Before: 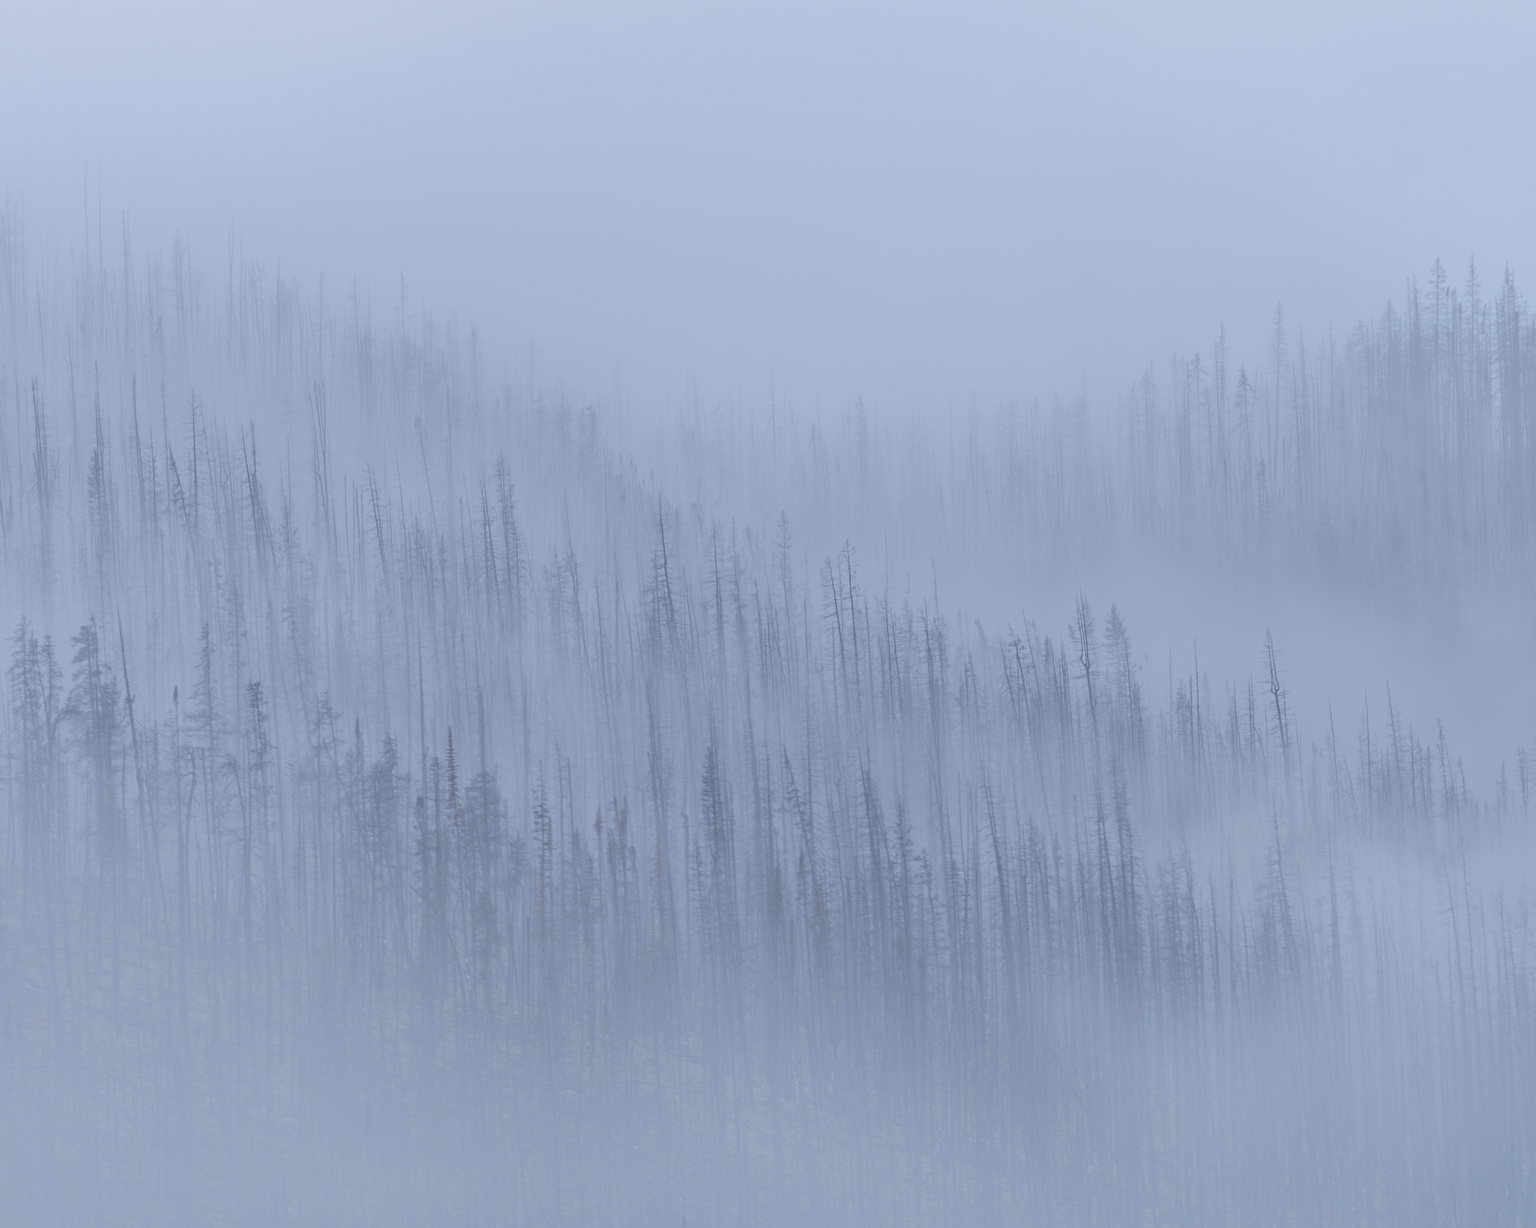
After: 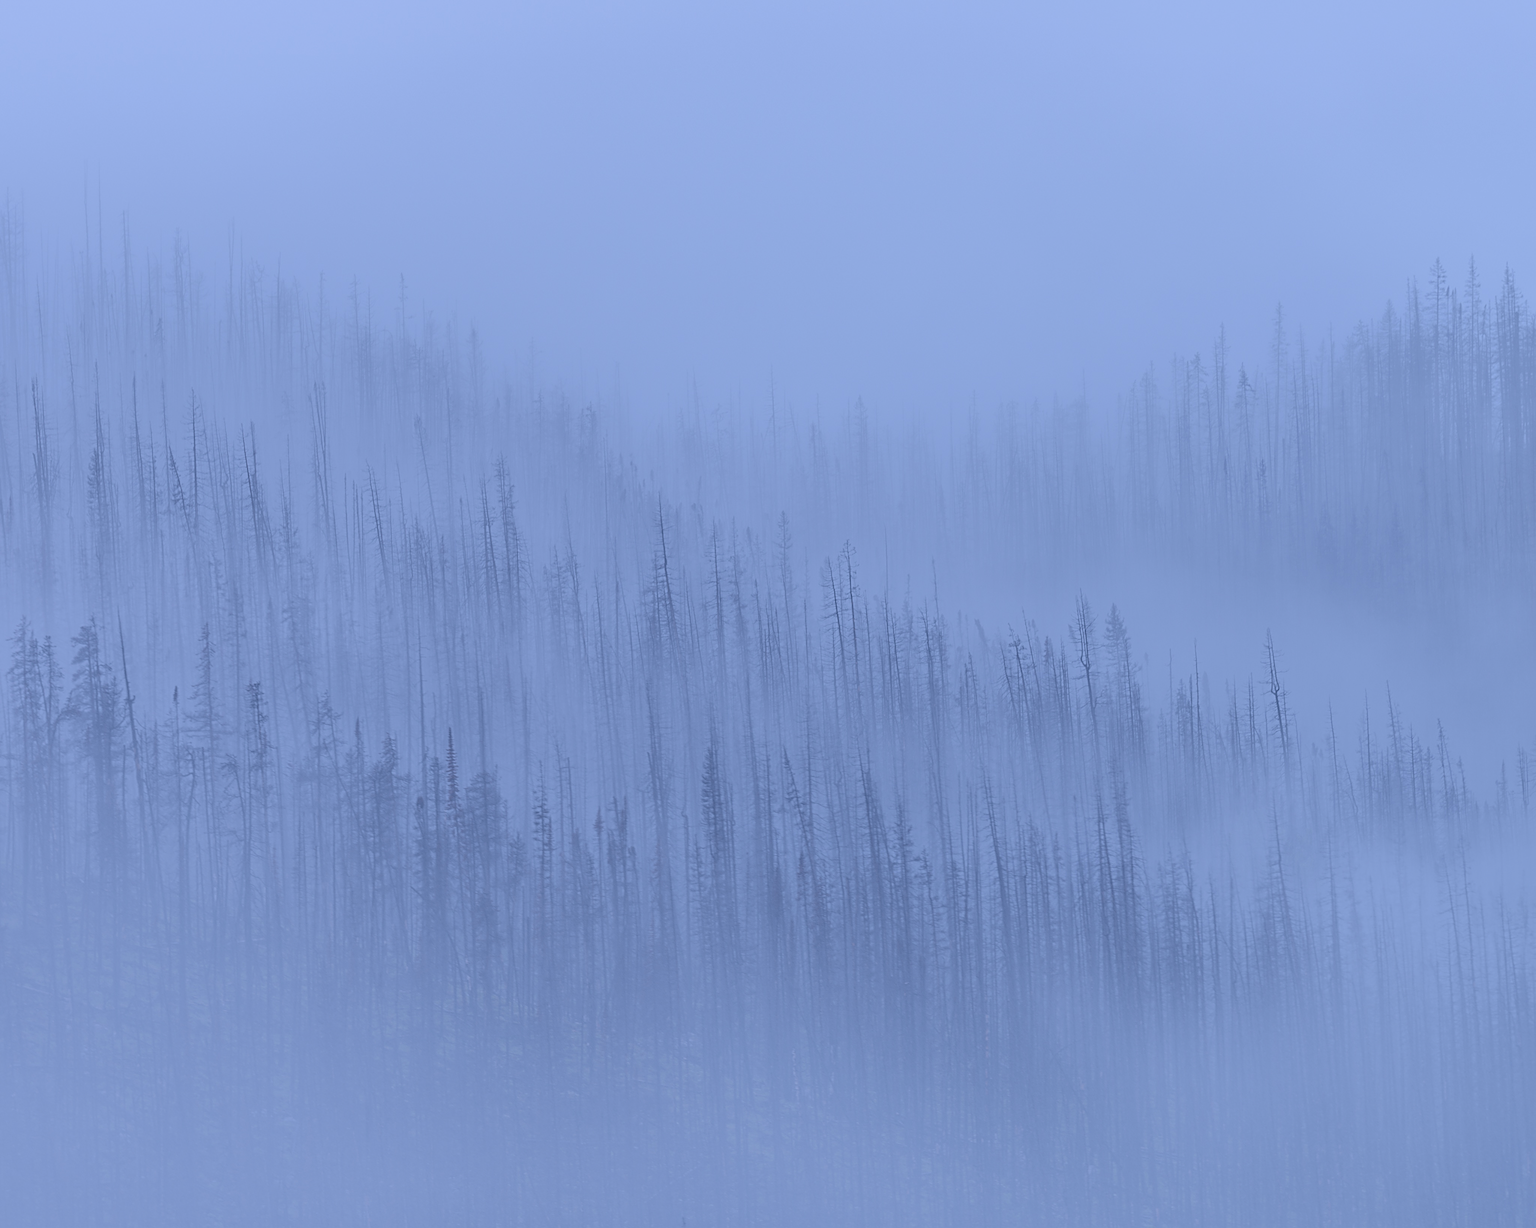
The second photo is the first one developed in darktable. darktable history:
exposure: black level correction 0.011, exposure -0.478 EV, compensate highlight preservation false
sharpen: on, module defaults
levels: levels [0, 0.478, 1]
white balance: red 0.948, green 1.02, blue 1.176
